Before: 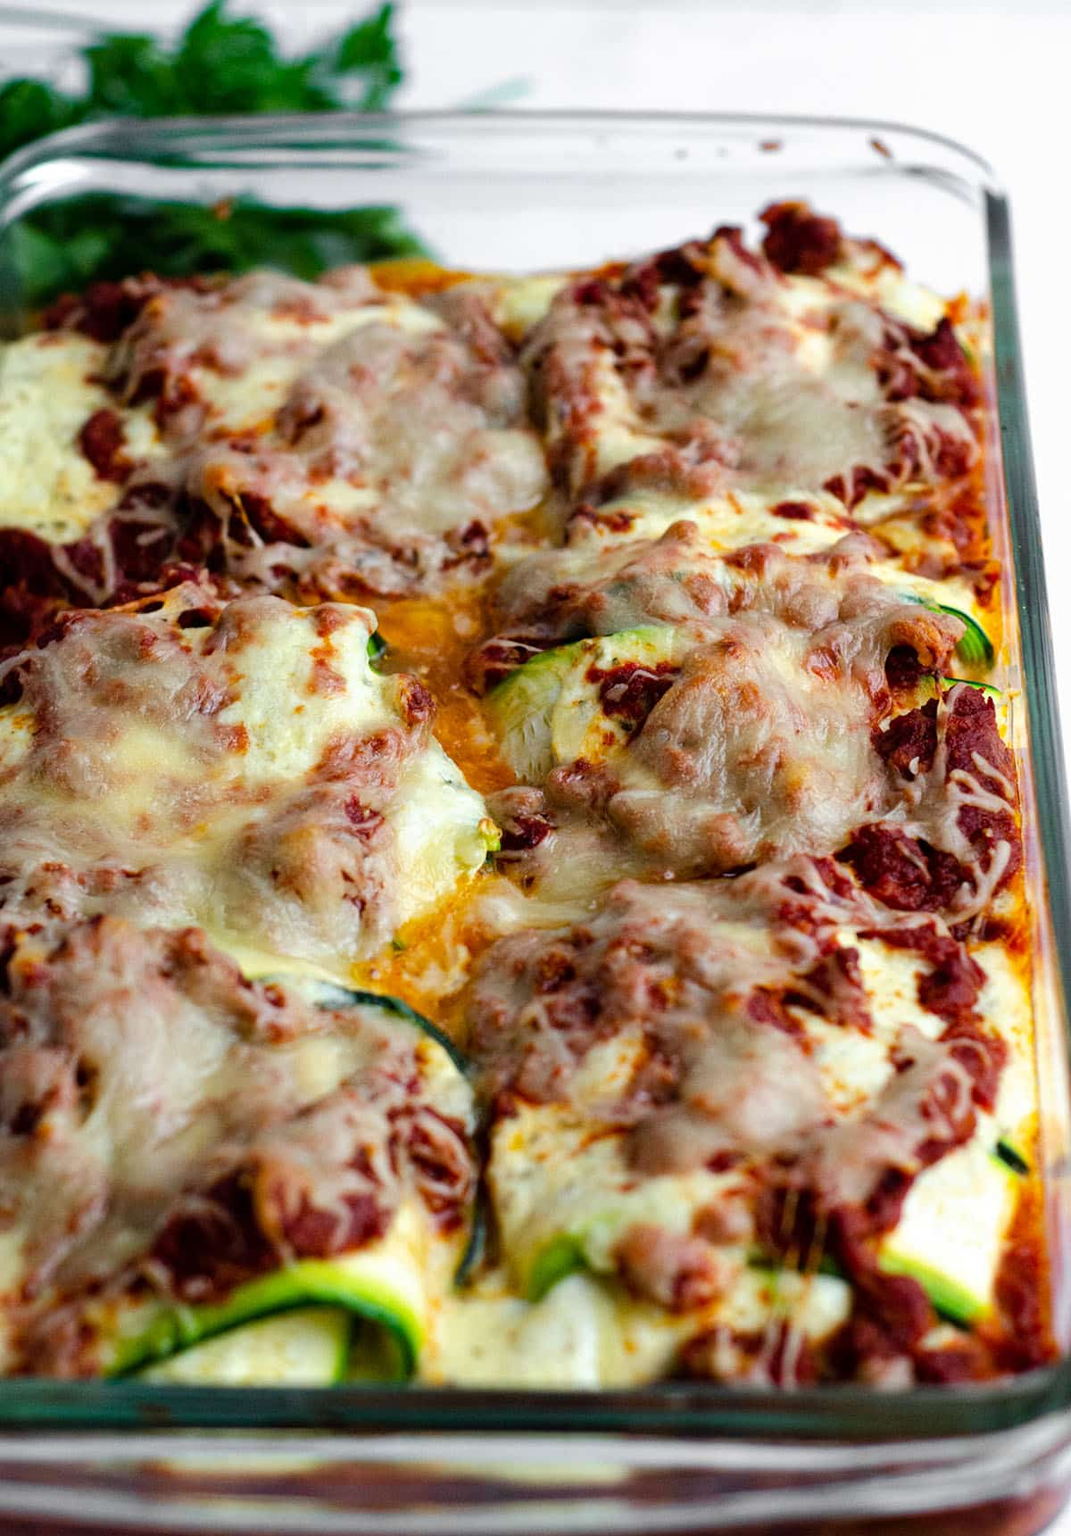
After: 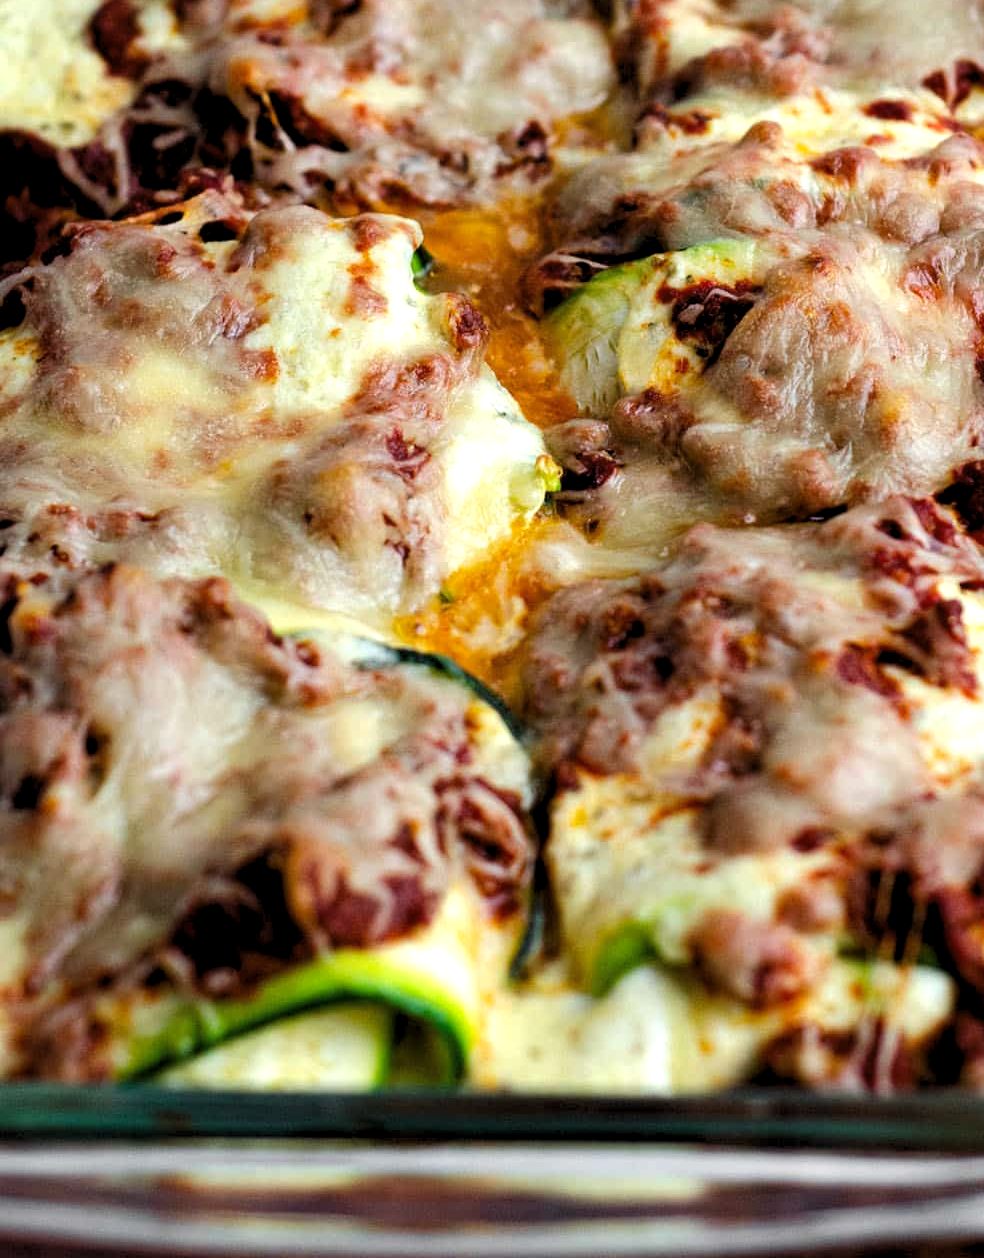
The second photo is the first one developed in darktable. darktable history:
crop: top 26.849%, right 17.964%
levels: levels [0.062, 0.494, 0.925]
